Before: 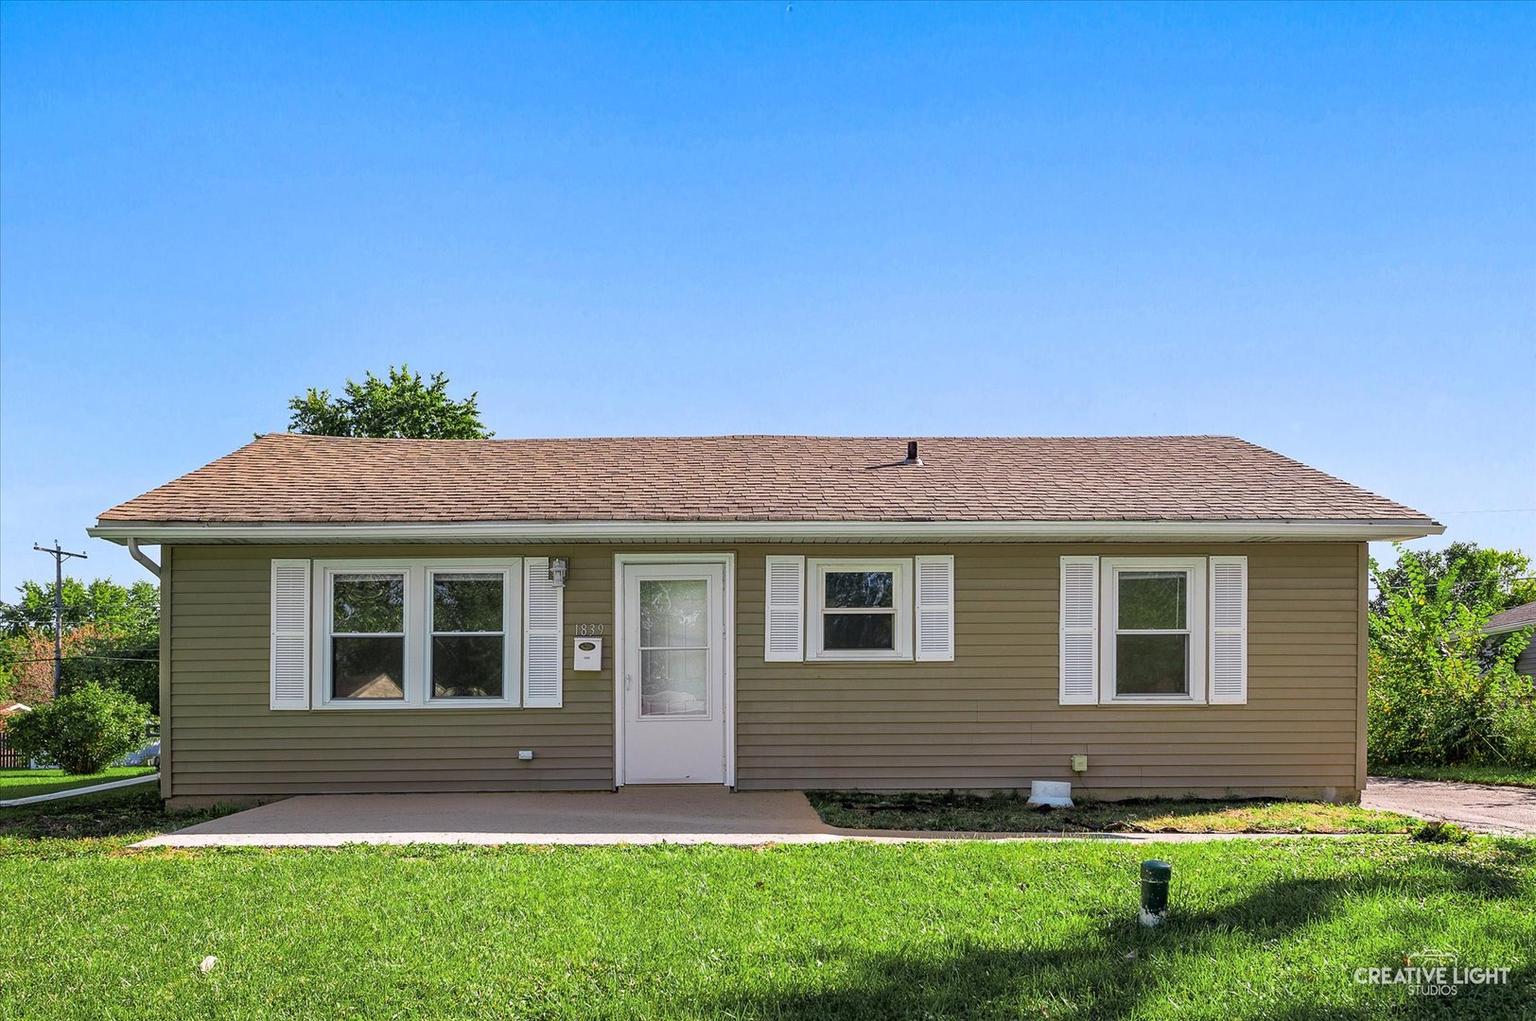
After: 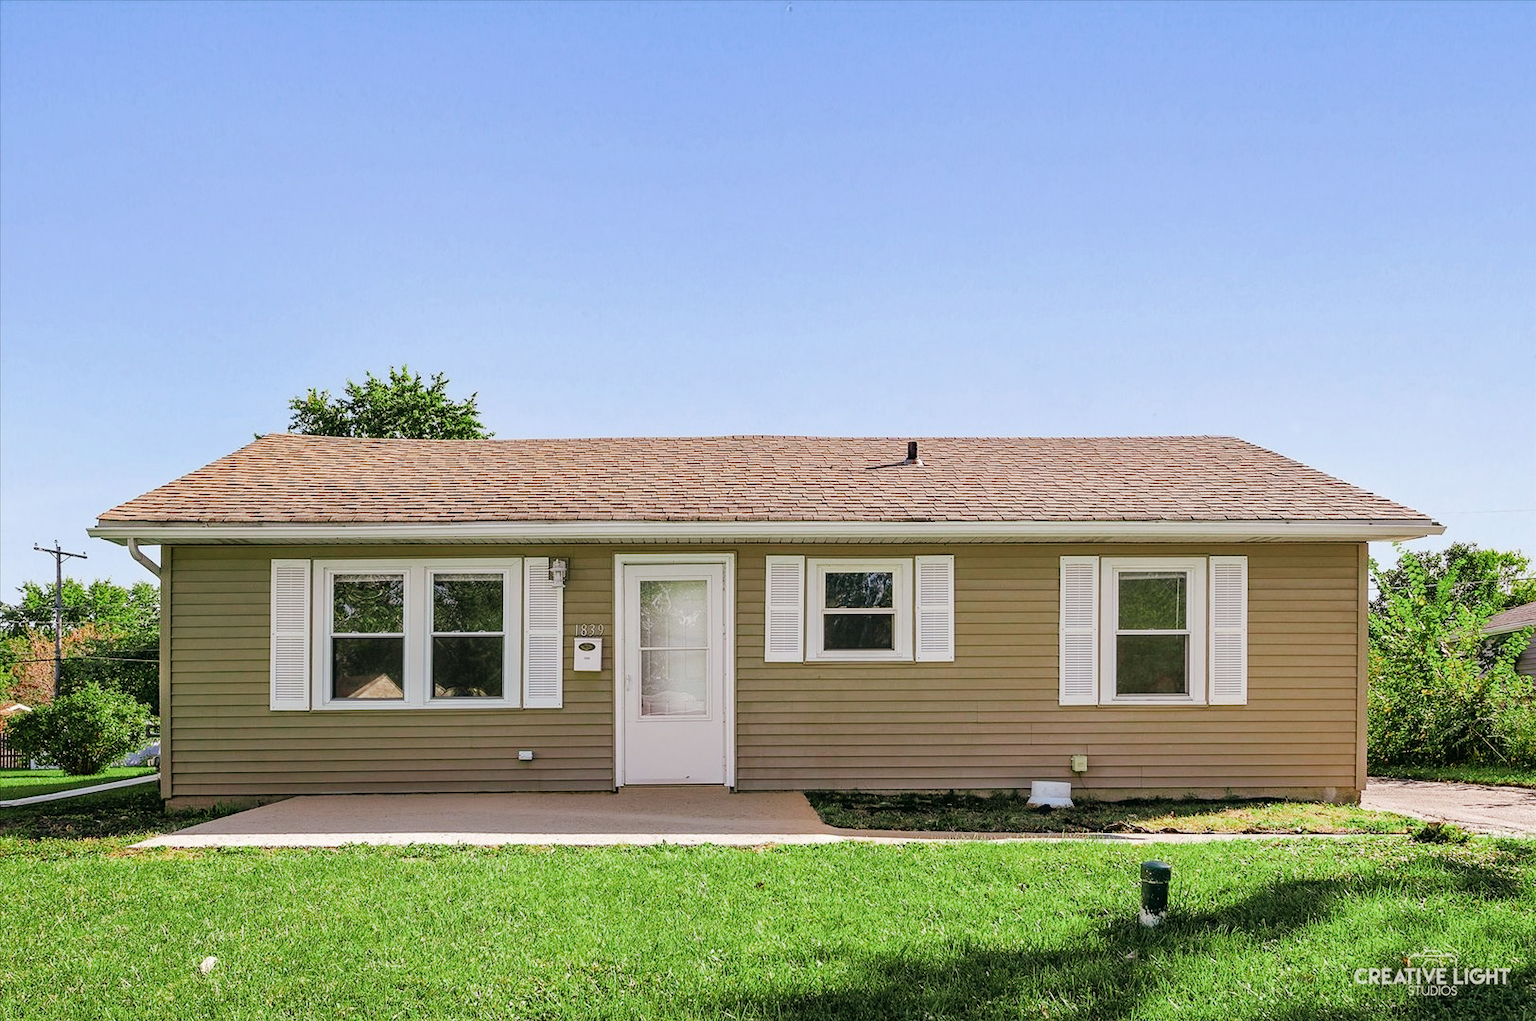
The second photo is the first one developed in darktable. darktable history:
tone curve: curves: ch0 [(0, 0) (0.003, 0.012) (0.011, 0.02) (0.025, 0.032) (0.044, 0.046) (0.069, 0.06) (0.1, 0.09) (0.136, 0.133) (0.177, 0.182) (0.224, 0.247) (0.277, 0.316) (0.335, 0.396) (0.399, 0.48) (0.468, 0.568) (0.543, 0.646) (0.623, 0.717) (0.709, 0.777) (0.801, 0.846) (0.898, 0.912) (1, 1)], preserve colors none
color look up table: target L [91.84, 91.69, 88.04, 65.14, 59.84, 57.6, 59.2, 57.44, 44.11, 43.33, 16.38, 200.64, 83.64, 82.18, 69.77, 63.85, 56.8, 56.38, 53.53, 38.82, 34.58, 26.91, 23.79, 3.265, 94.62, 82.91, 69.24, 68.11, 74.96, 62.87, 58.79, 55.15, 64.98, 56.2, 48.11, 42.04, 36.02, 32.33, 32.79, 20.68, 8.885, 92.97, 86.98, 74.49, 72.87, 60.69, 61.72, 55.2, 37.15], target a [-26.87, -25.68, -57.2, -31.6, -63.18, -2.541, -44.1, -10.38, -40.8, -33.01, -19.24, 0, 9.837, 2.56, 40.91, 37.91, 12.11, 67.28, 57.43, 36.61, 0.817, 40.32, 14.8, 10.73, 1.253, 25.84, 50.08, 34.78, 38.61, 37.23, 71.08, 71.77, 55.74, 16.37, 20.45, 52.12, 55.2, 0.991, 44.59, 25.68, 13.82, -24.28, -45.16, -21.18, -42.65, -9.74, -3.784, -9.094, -10.73], target b [64.99, 20.89, 14.98, 35.28, 54.5, 48.82, 23.76, 24.87, 40.61, 13.69, 16.48, 0, 34, 70.36, 24.64, 67.06, 25.2, 22.26, 37.85, 43.79, 35.73, 25.39, 26.89, 4.774, -4.005, -19.84, -15.25, 1.853, -33.04, -26.1, -28.79, 0.75, -47.17, -62.52, -25.07, -44.7, 0.229, 5.033, -26.81, -42.14, -21.01, -5.717, -12.75, -35.25, -3.969, -45.03, 1.795, -24.3, -18.86], num patches 49
